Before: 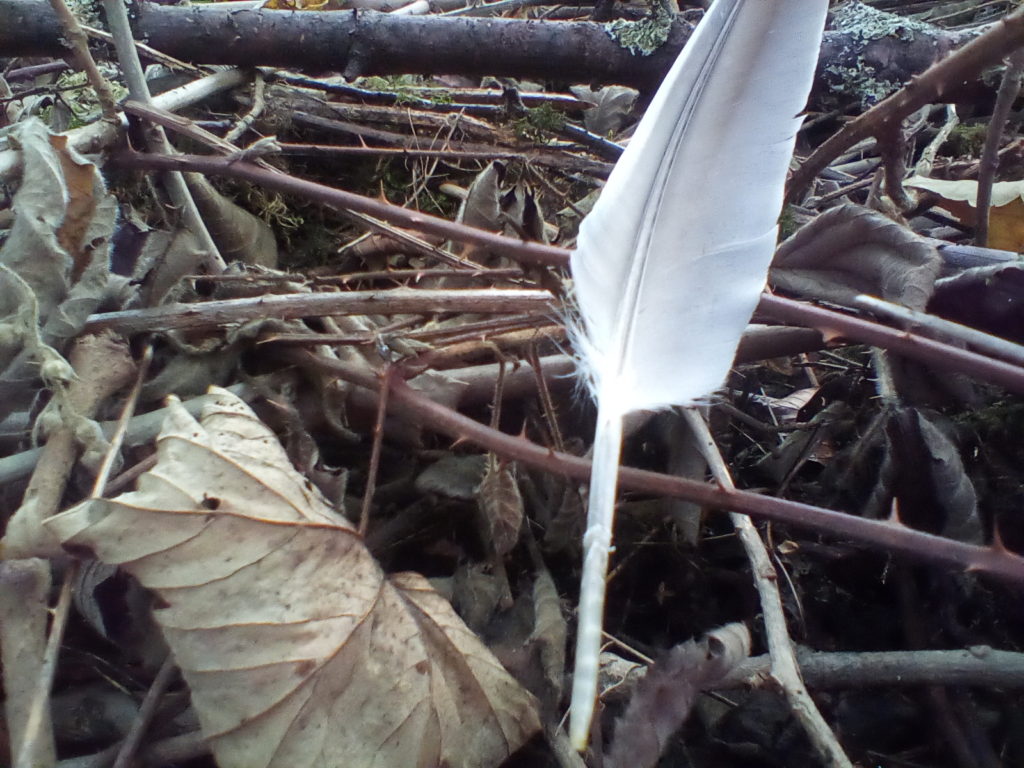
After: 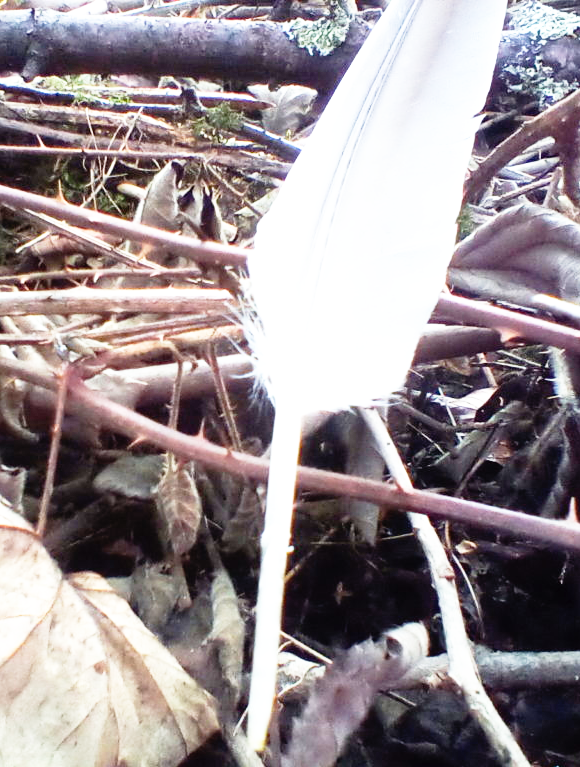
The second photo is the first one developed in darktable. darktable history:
base curve: curves: ch0 [(0, 0) (0.012, 0.01) (0.073, 0.168) (0.31, 0.711) (0.645, 0.957) (1, 1)], preserve colors none
crop: left 31.458%, top 0%, right 11.876%
exposure: black level correction 0, exposure 0.7 EV, compensate exposure bias true, compensate highlight preservation false
